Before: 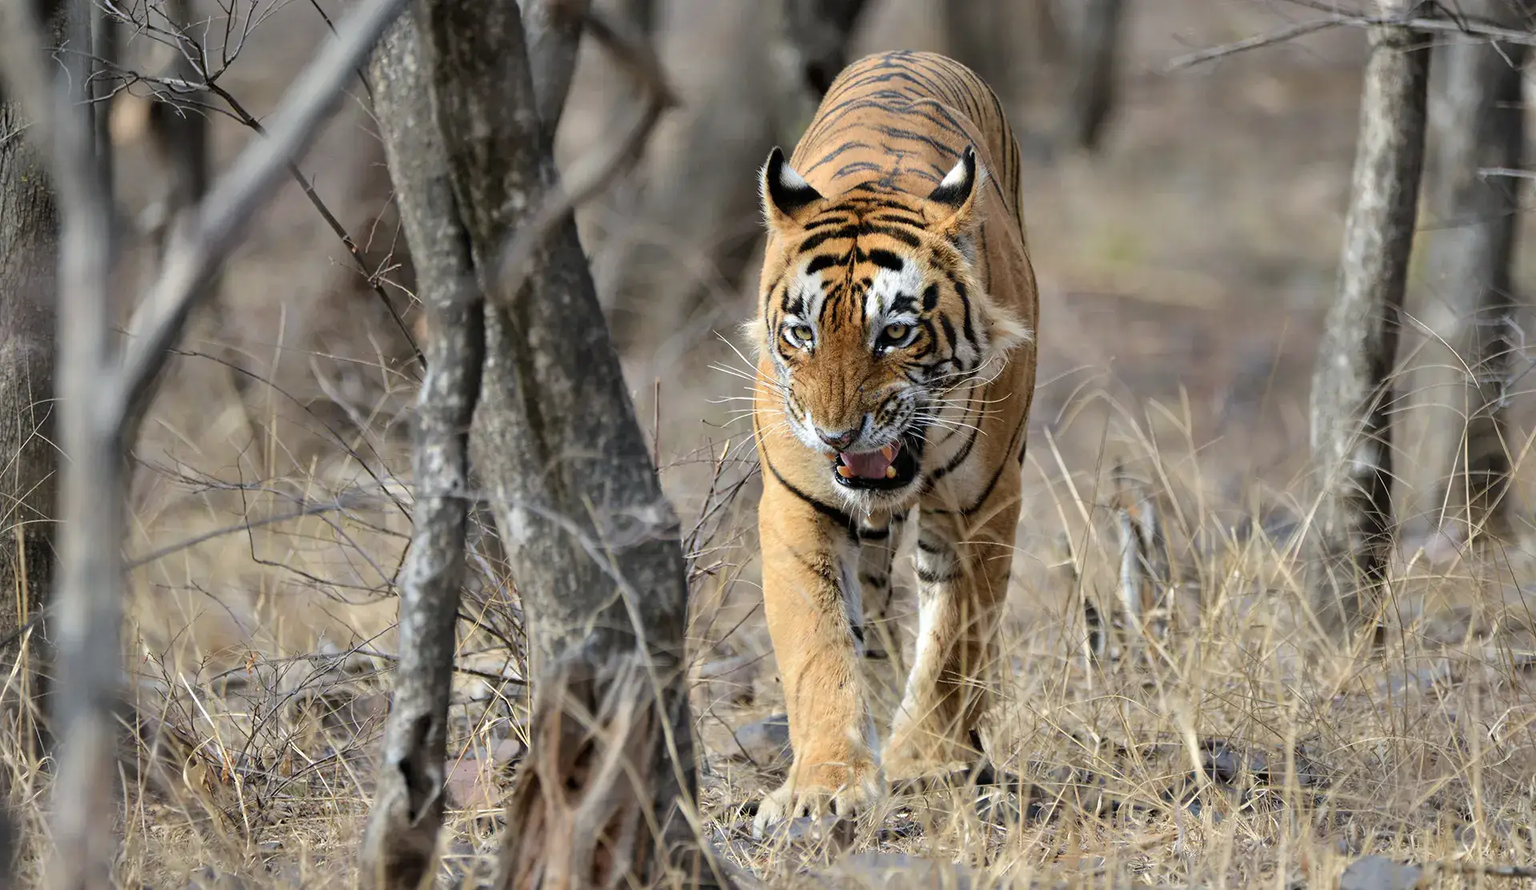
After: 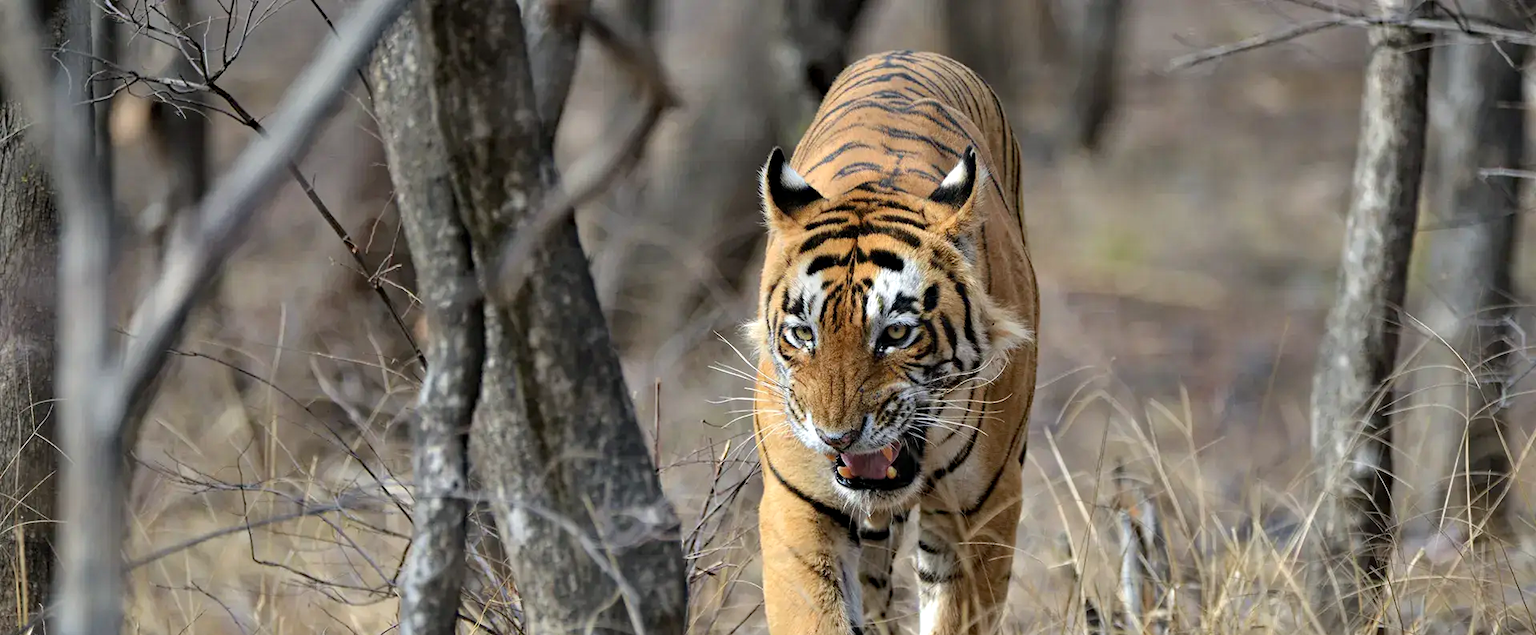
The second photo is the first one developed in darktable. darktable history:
haze removal: compatibility mode true, adaptive false
crop: bottom 28.576%
